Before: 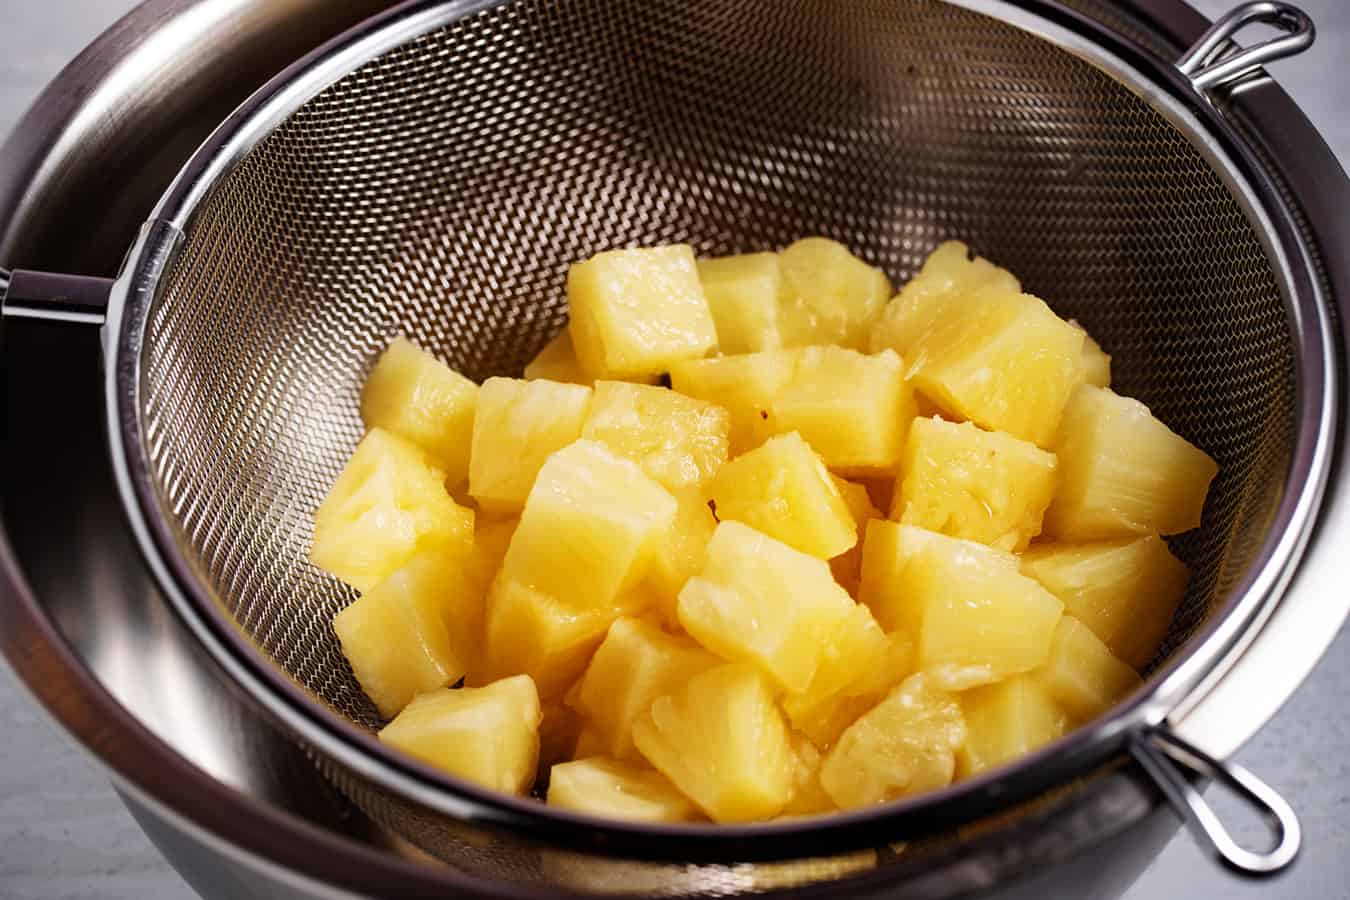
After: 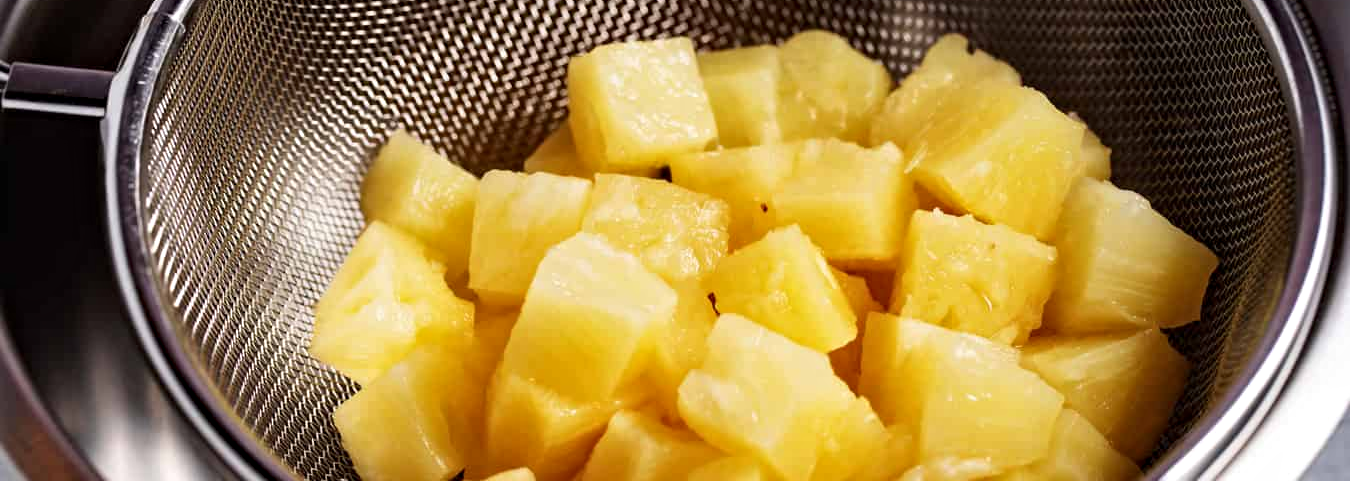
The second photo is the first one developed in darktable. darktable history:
contrast equalizer: y [[0.5, 0.5, 0.544, 0.569, 0.5, 0.5], [0.5 ×6], [0.5 ×6], [0 ×6], [0 ×6]]
crop and rotate: top 23.043%, bottom 23.437%
